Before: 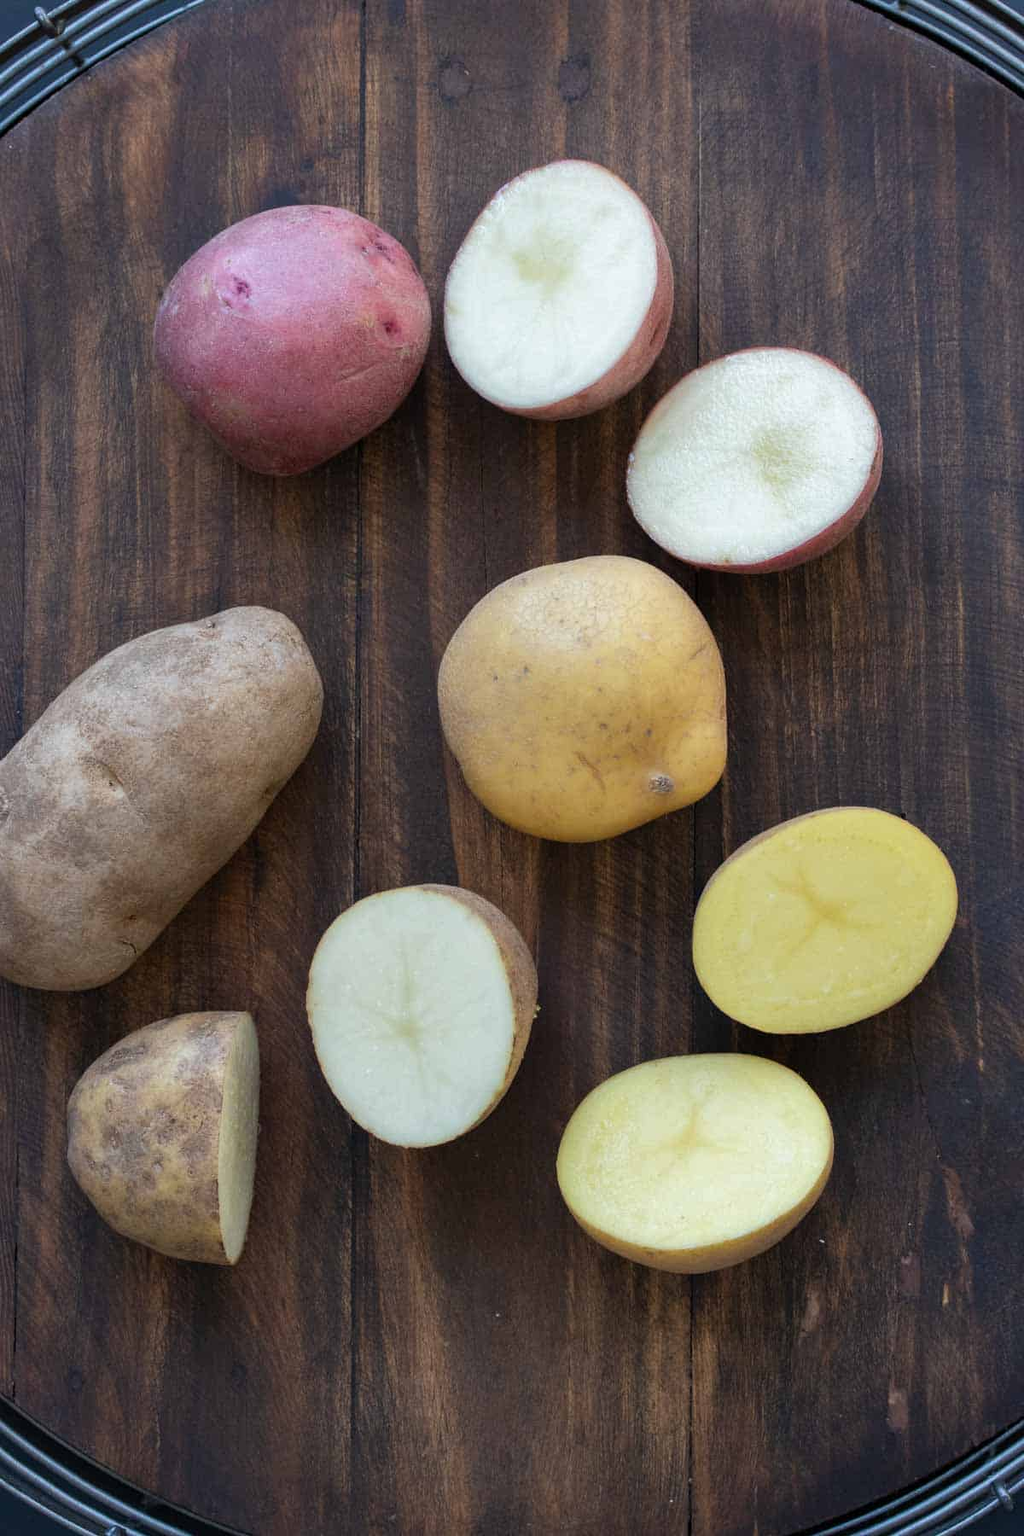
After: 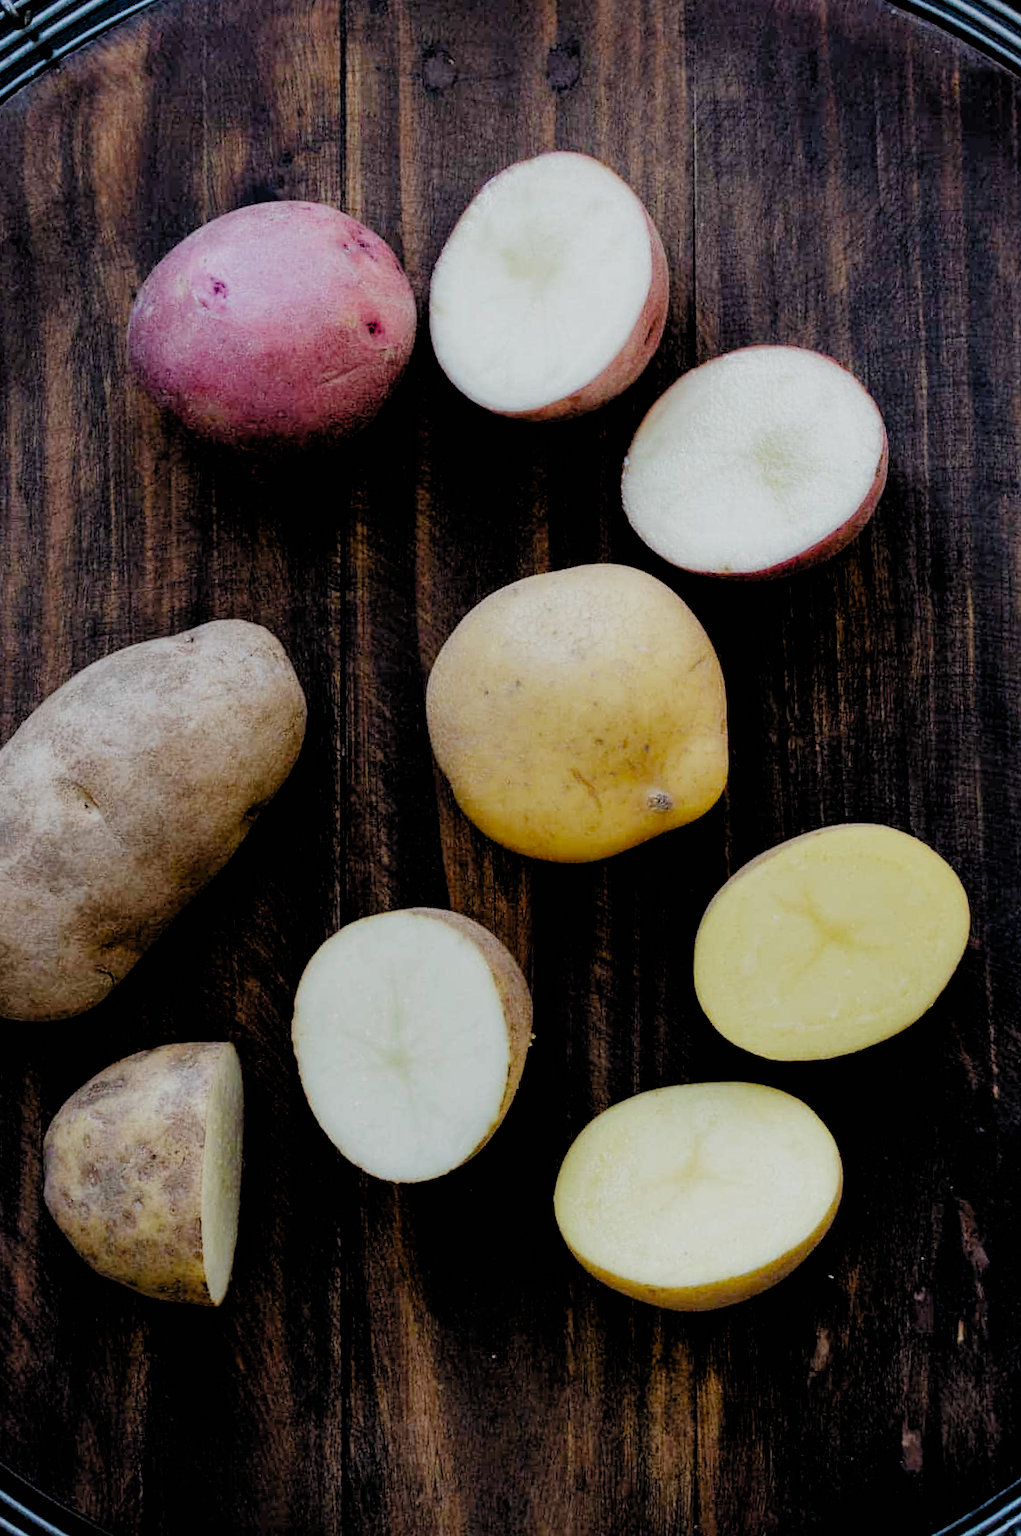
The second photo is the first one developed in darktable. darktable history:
crop and rotate: left 2.536%, right 1.107%, bottom 2.246%
rotate and perspective: rotation -0.45°, automatic cropping original format, crop left 0.008, crop right 0.992, crop top 0.012, crop bottom 0.988
filmic rgb: black relative exposure -2.85 EV, white relative exposure 4.56 EV, hardness 1.77, contrast 1.25, preserve chrominance no, color science v5 (2021)
